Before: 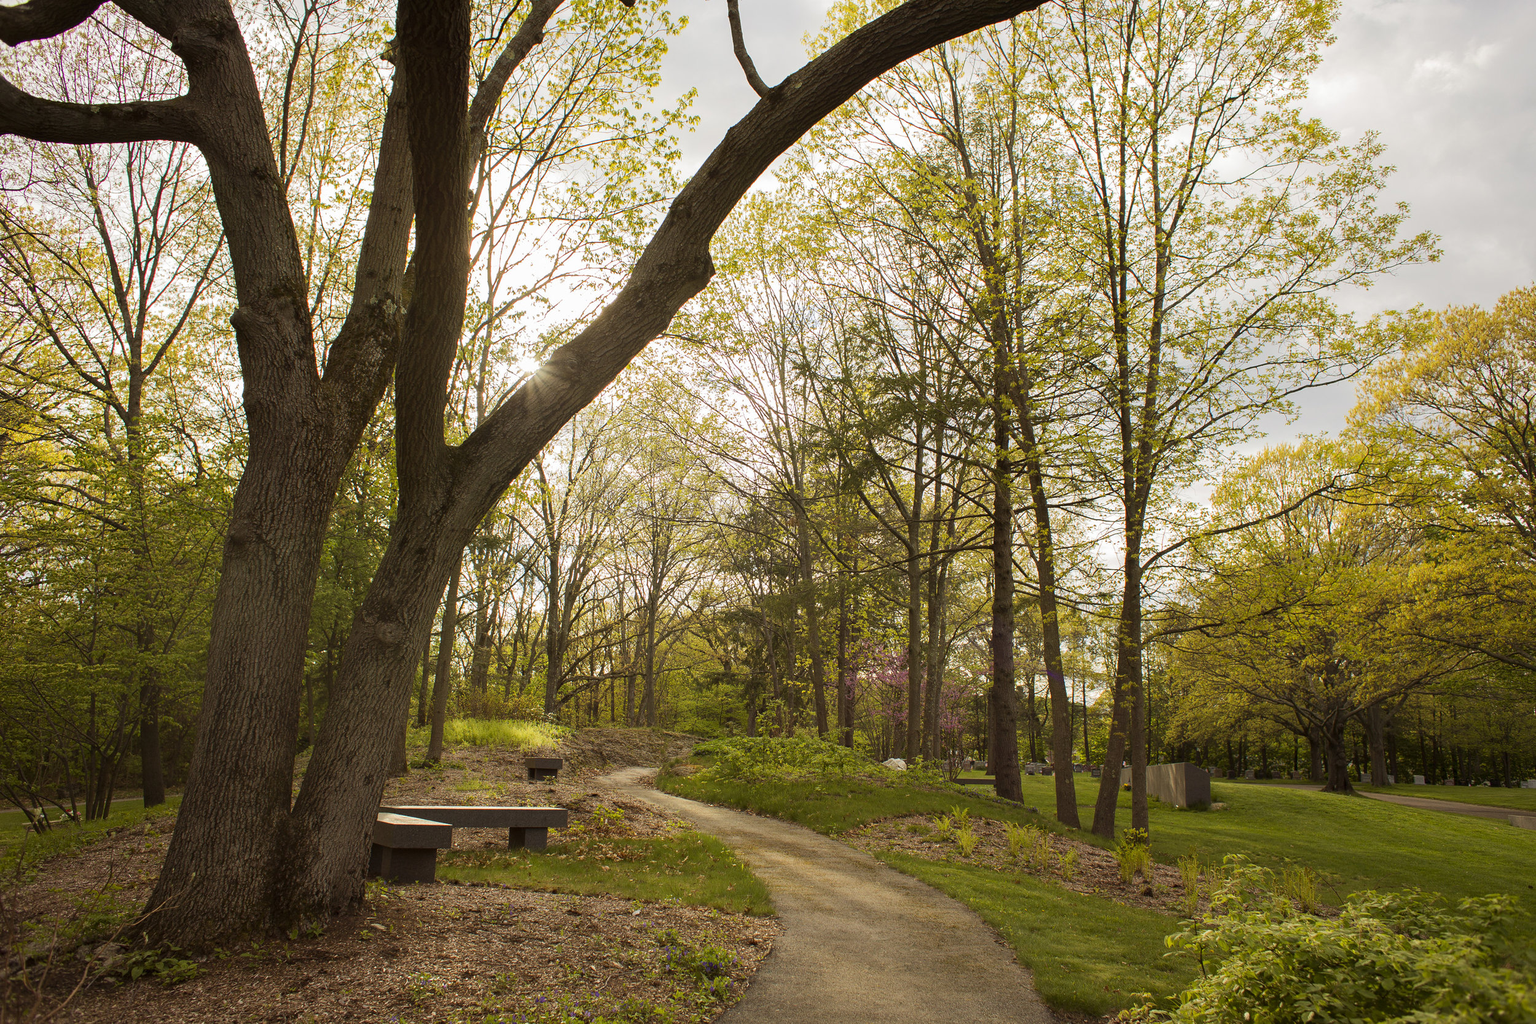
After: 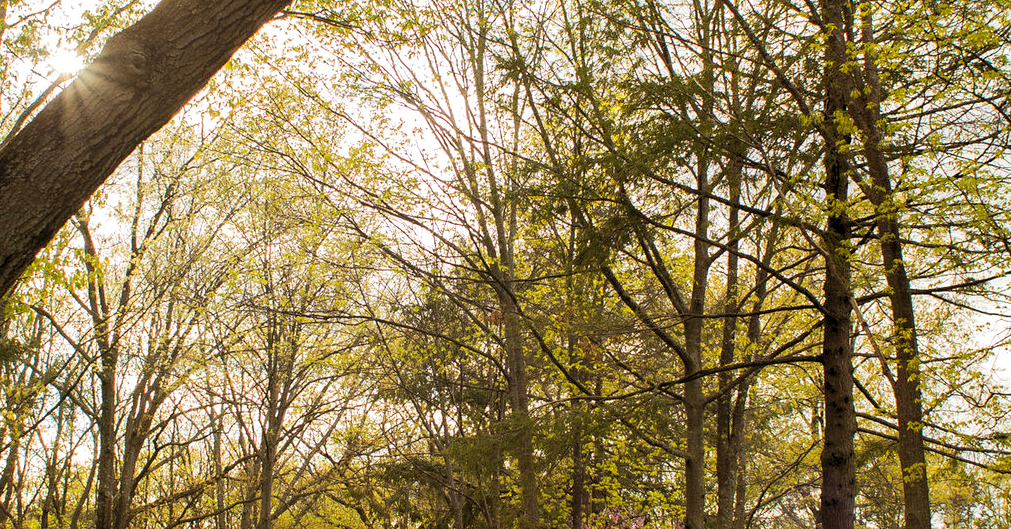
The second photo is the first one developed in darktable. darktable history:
levels: black 3.79%, levels [0.073, 0.497, 0.972]
crop: left 31.797%, top 31.96%, right 27.747%, bottom 36.282%
